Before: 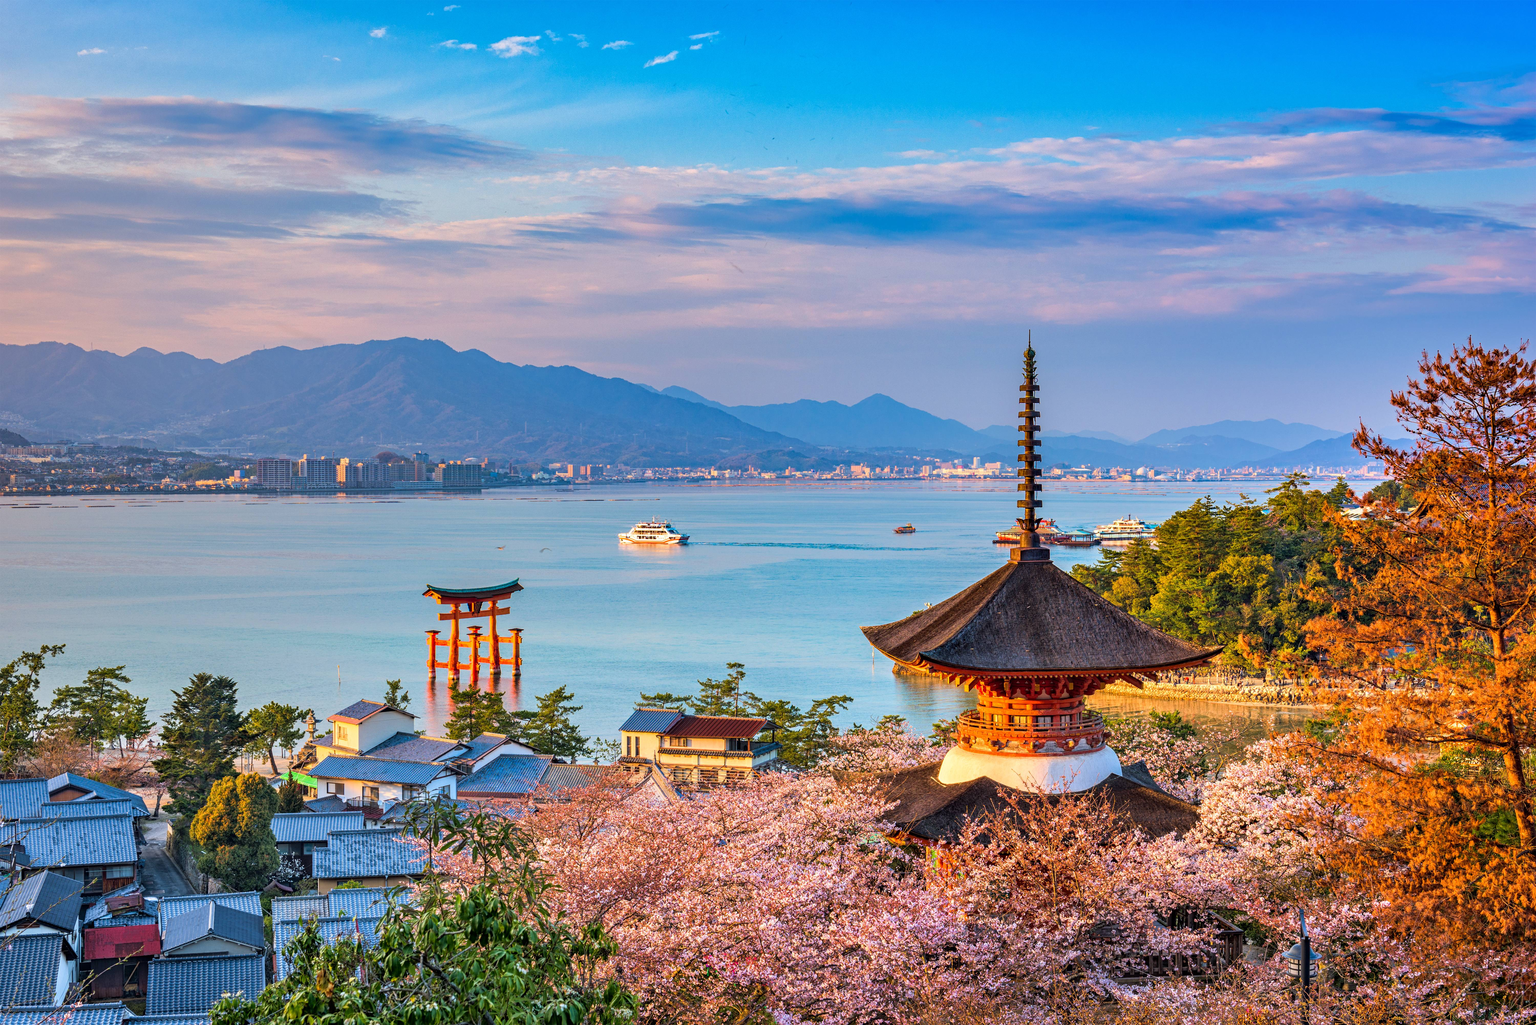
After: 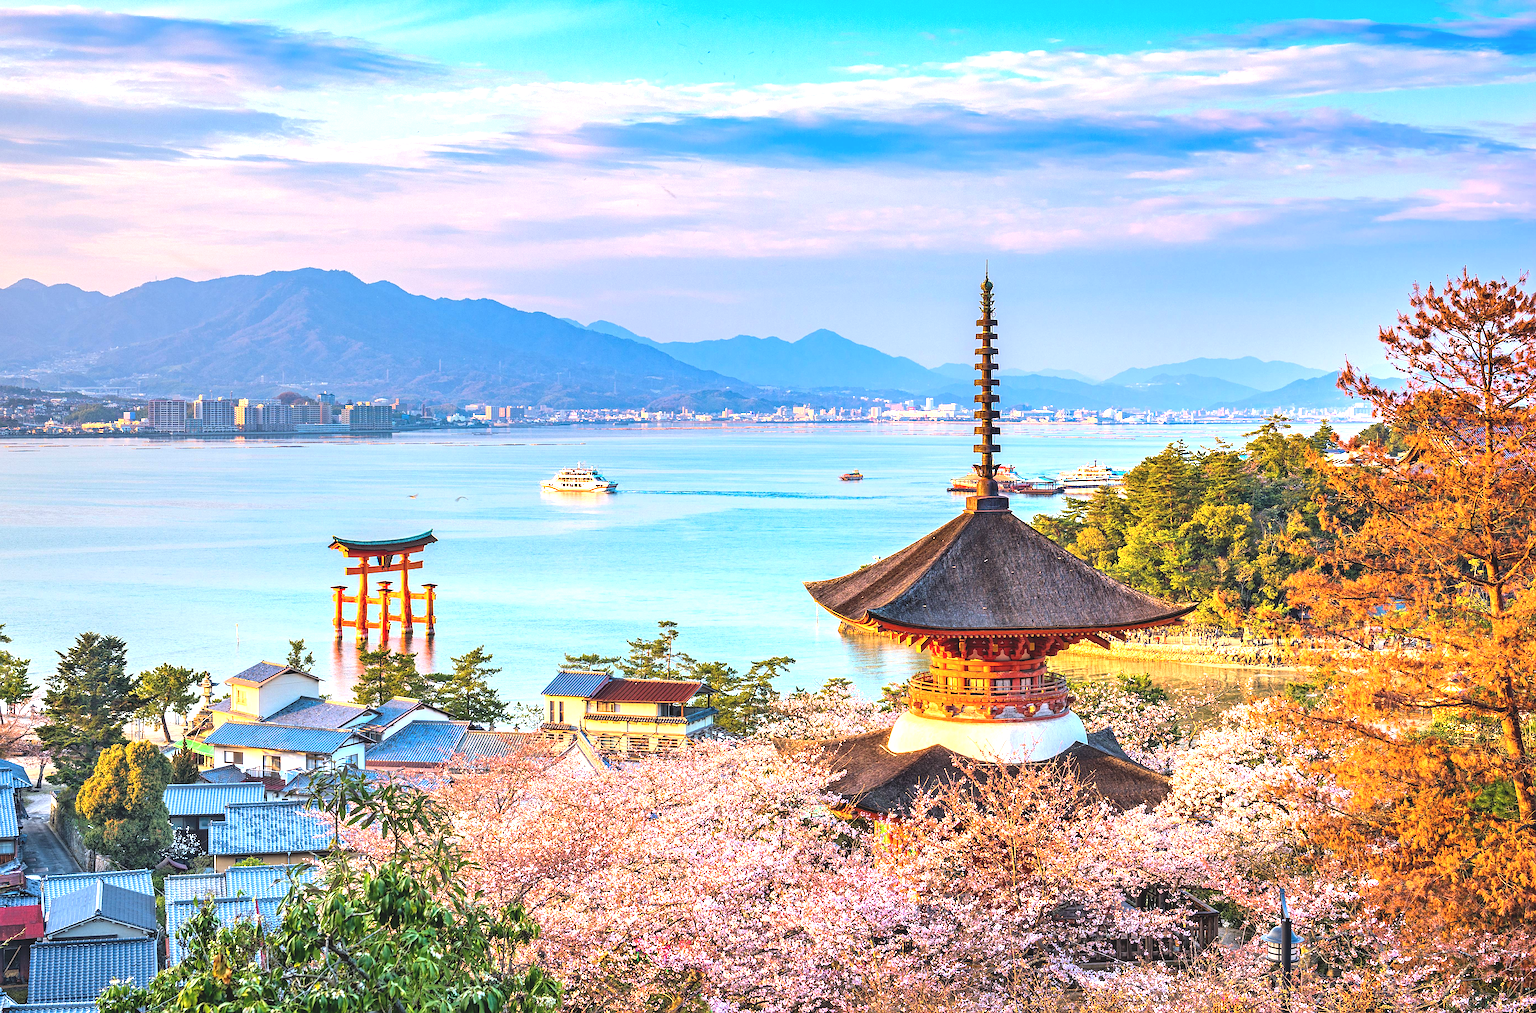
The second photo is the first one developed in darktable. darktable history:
exposure: black level correction -0.006, exposure 1 EV, compensate exposure bias true, compensate highlight preservation false
crop and rotate: left 7.867%, top 8.881%
sharpen: on, module defaults
